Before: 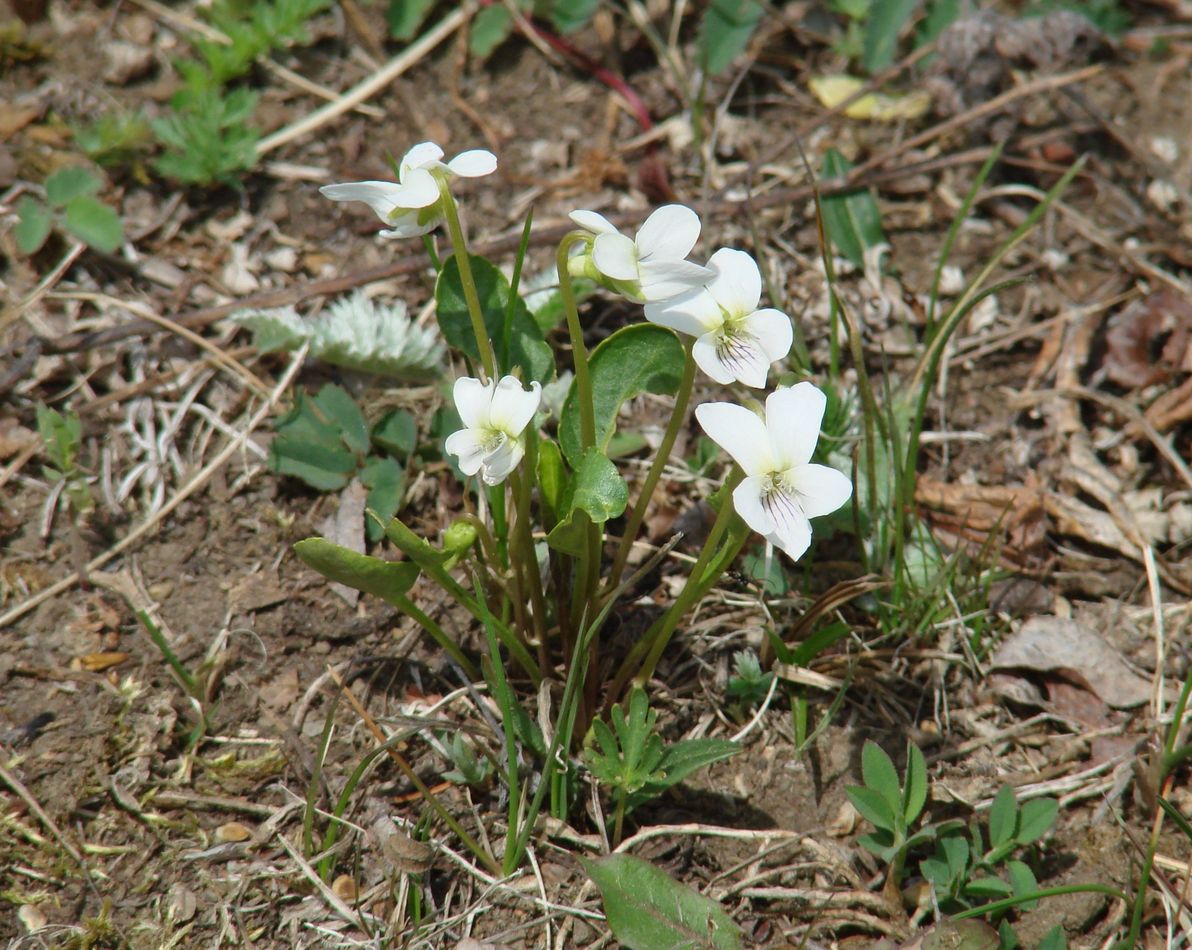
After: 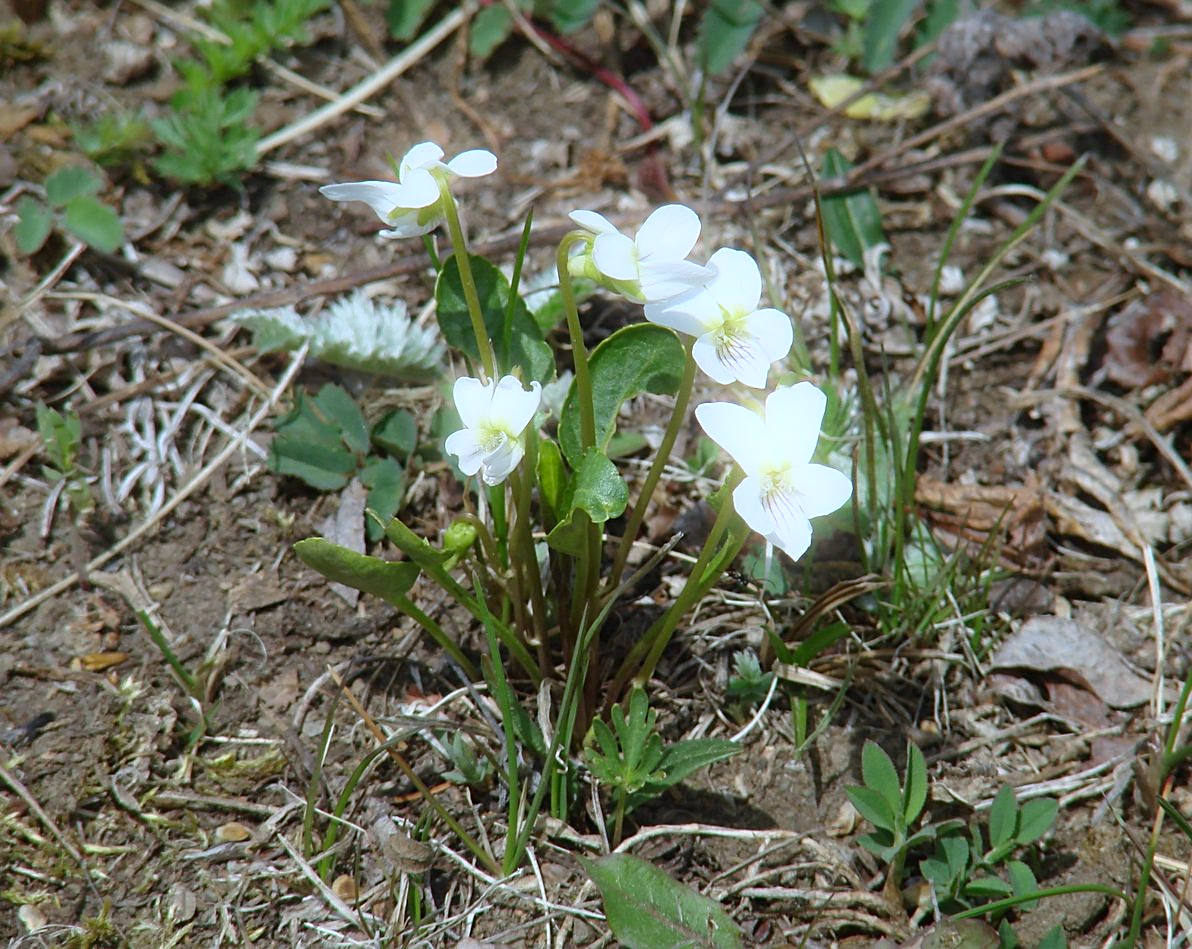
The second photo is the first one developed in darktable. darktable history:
white balance: red 0.931, blue 1.11
bloom: size 5%, threshold 95%, strength 15%
sharpen: on, module defaults
vibrance: on, module defaults
crop: bottom 0.071%
